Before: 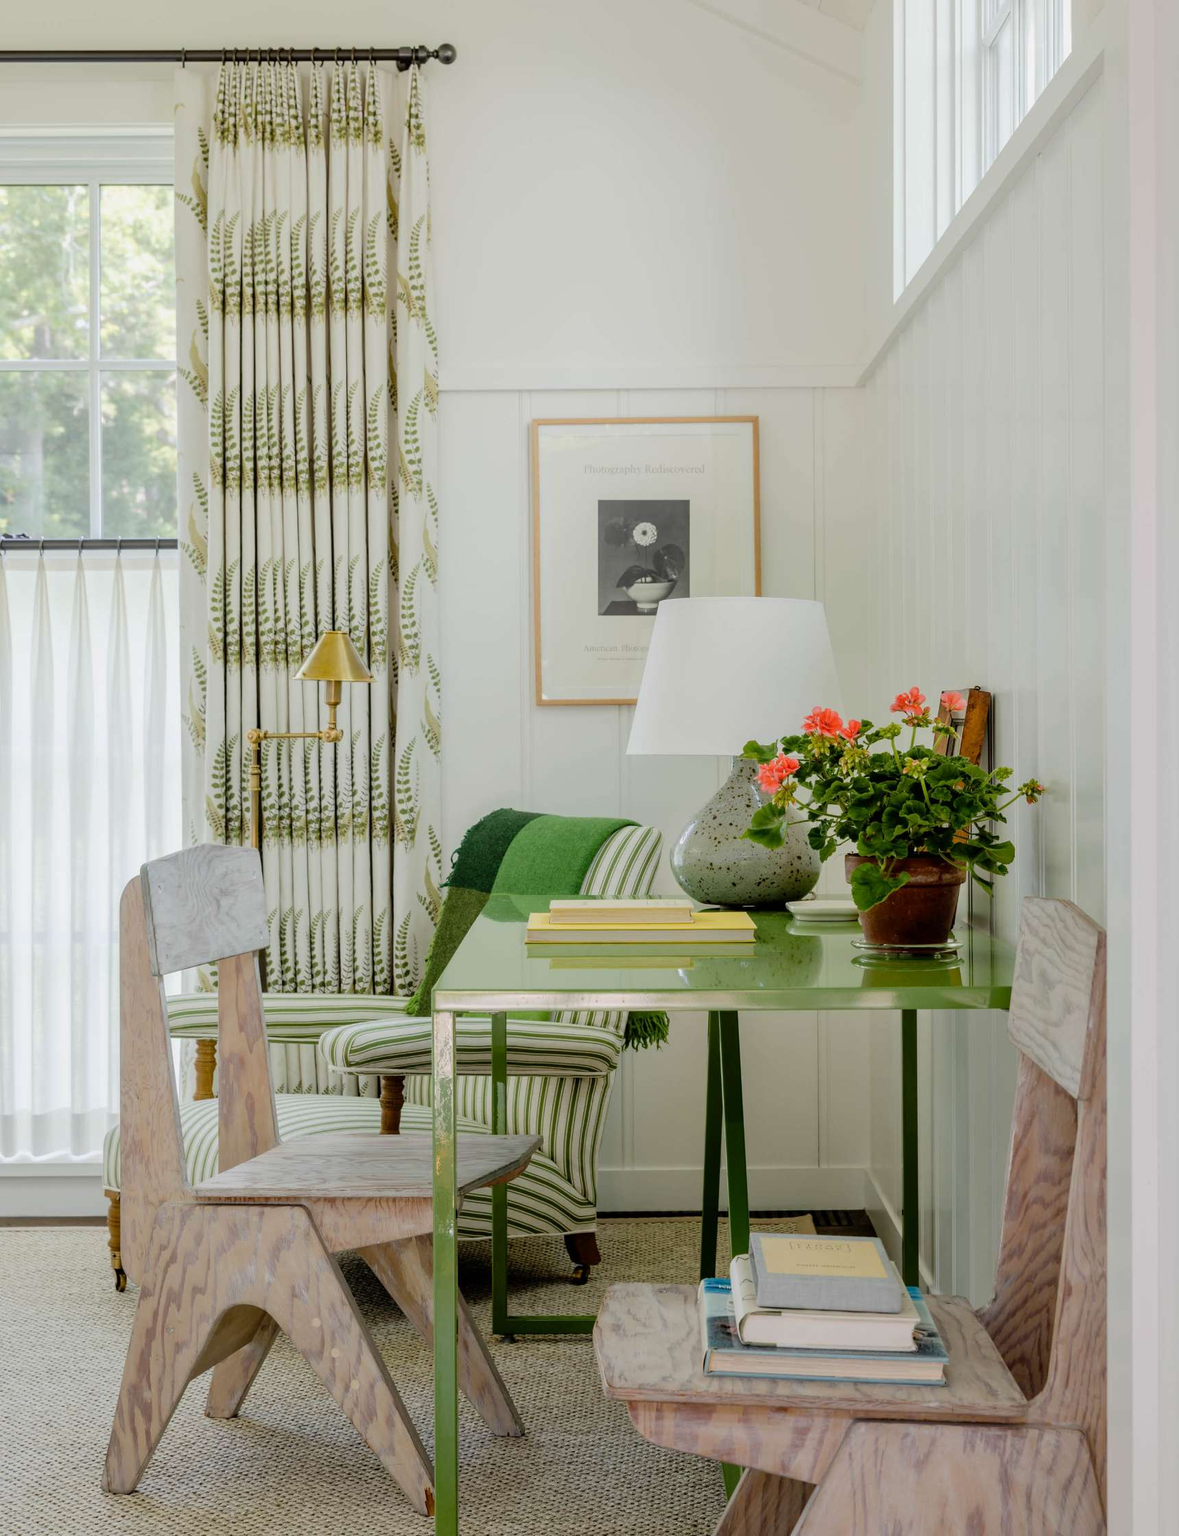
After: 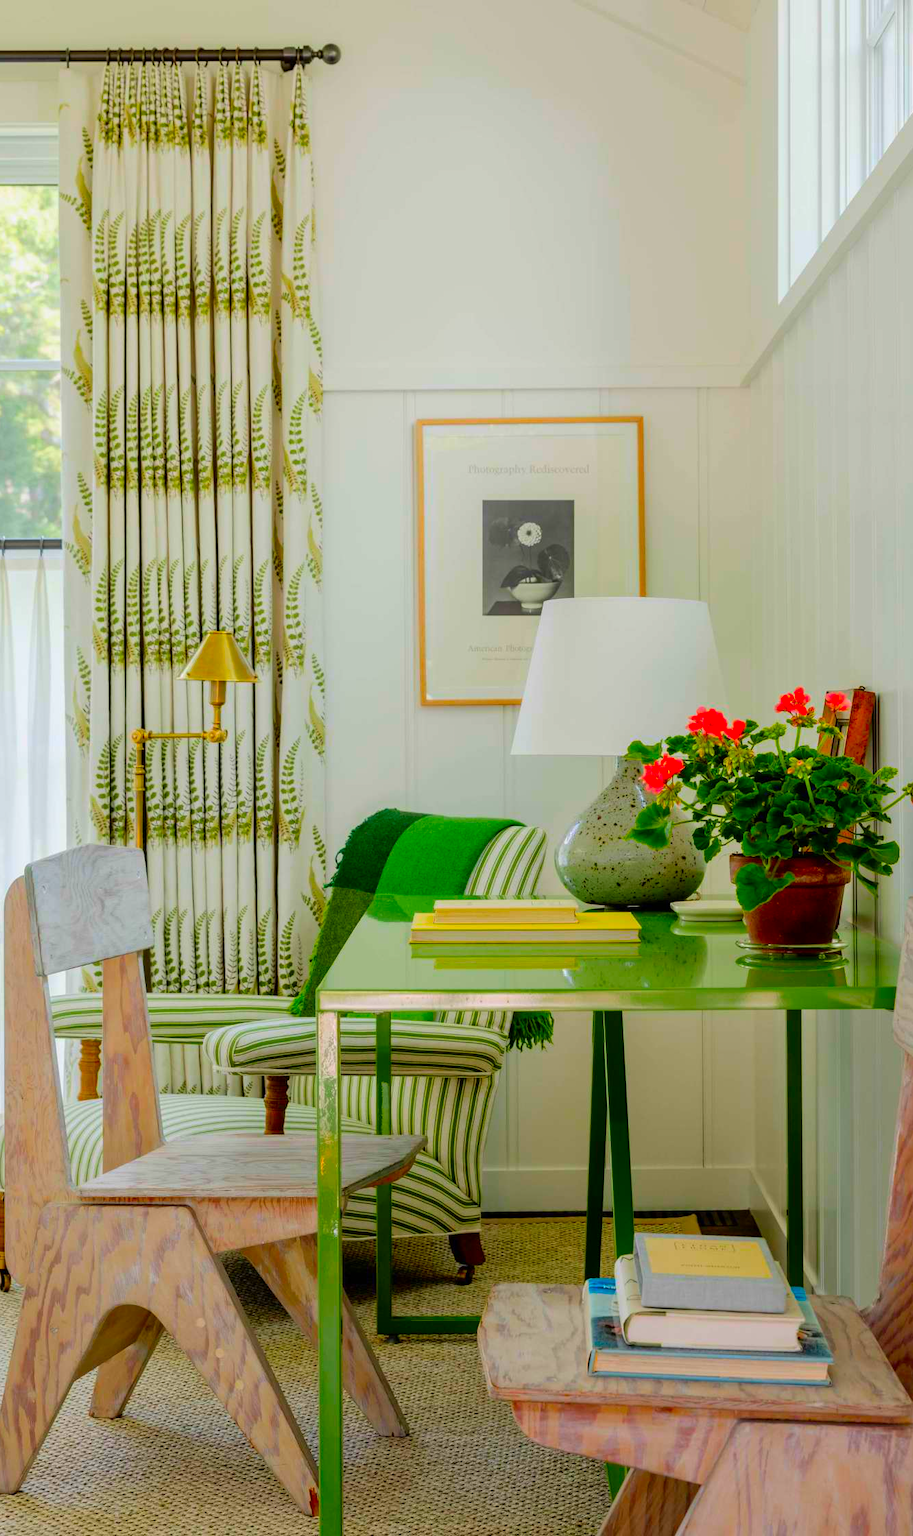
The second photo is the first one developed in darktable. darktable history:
crop: left 9.88%, right 12.664%
color correction: saturation 2.15
